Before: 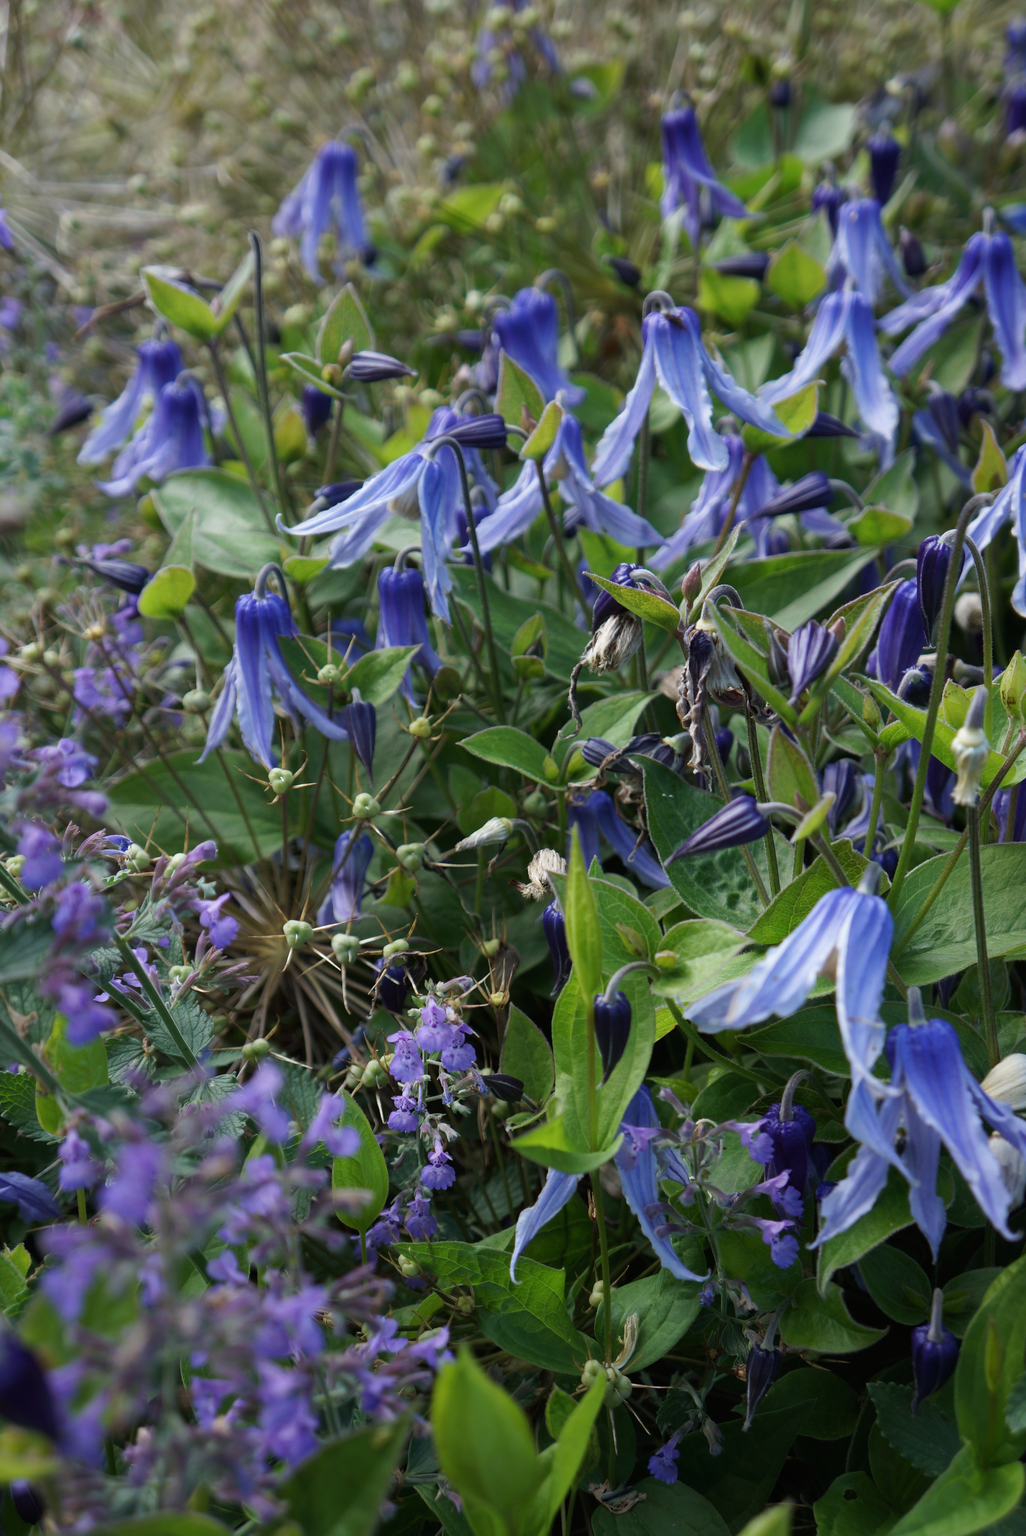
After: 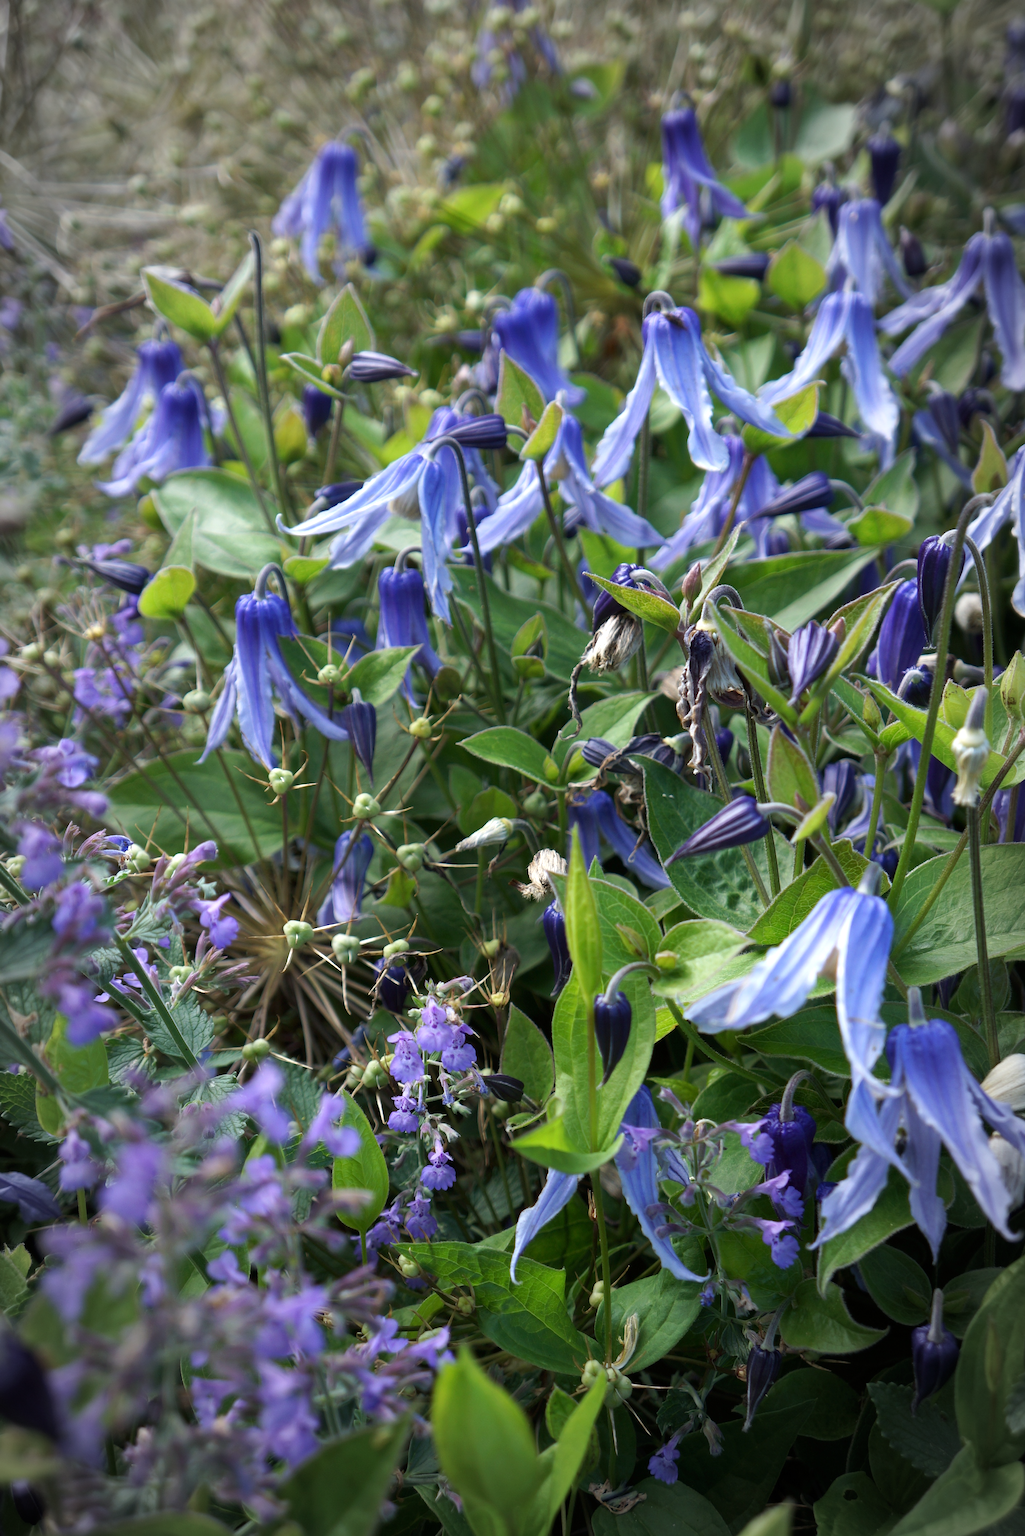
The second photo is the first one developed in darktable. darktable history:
exposure: black level correction 0.001, exposure 0.5 EV, compensate exposure bias true, compensate highlight preservation false
vignetting: automatic ratio true
